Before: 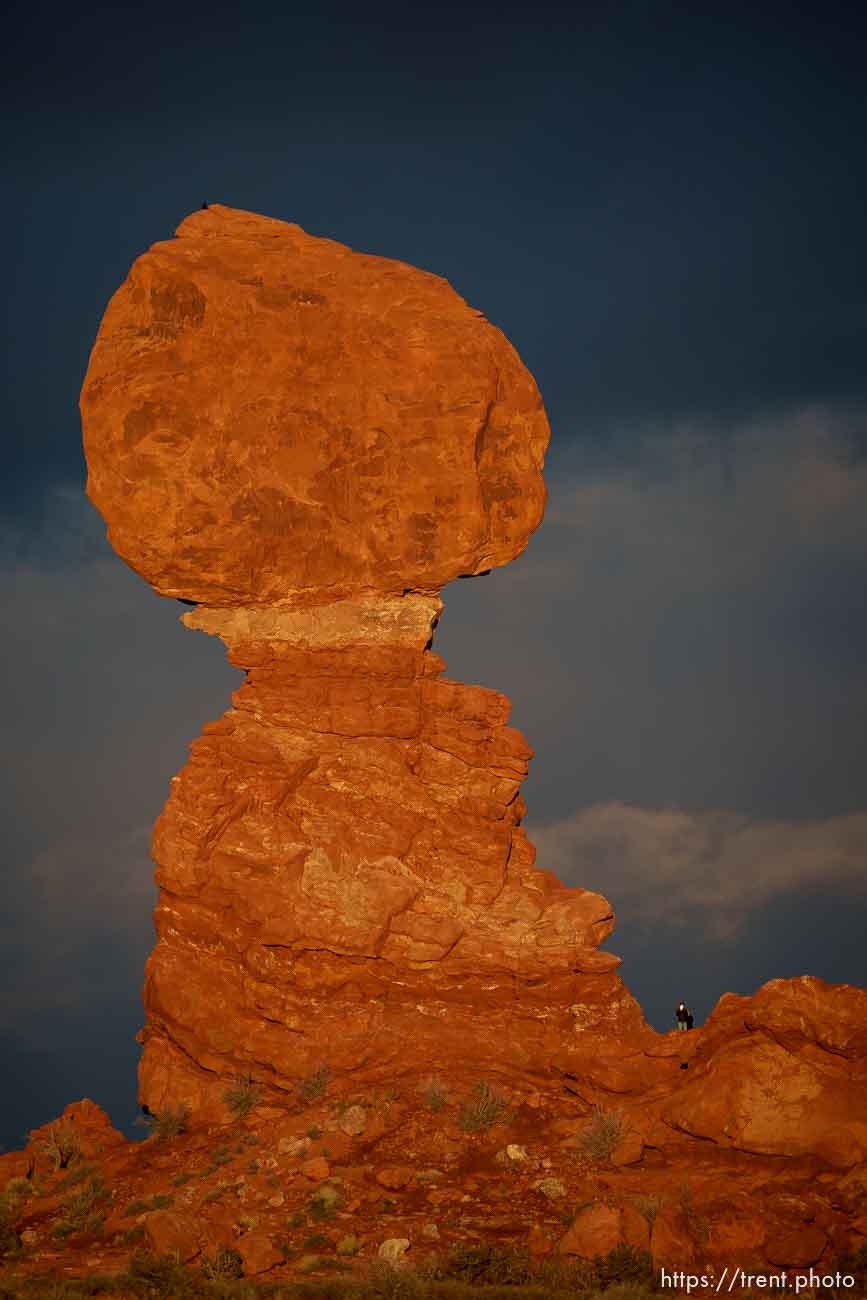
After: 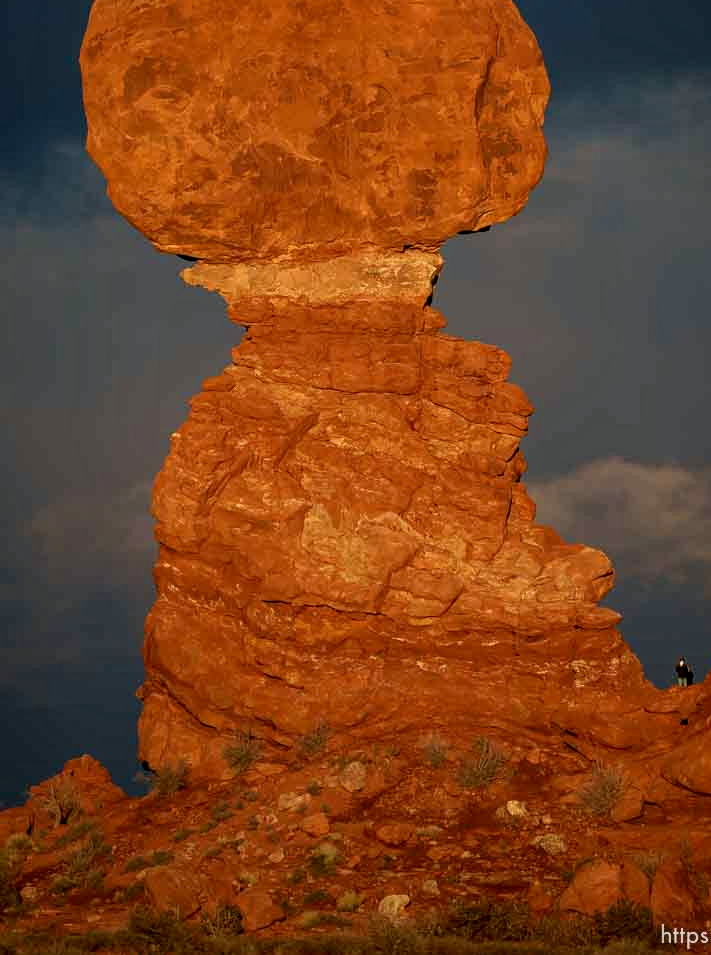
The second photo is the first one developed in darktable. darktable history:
crop: top 26.502%, right 17.983%
local contrast: on, module defaults
tone equalizer: edges refinement/feathering 500, mask exposure compensation -1.57 EV, preserve details guided filter
haze removal: compatibility mode true, adaptive false
